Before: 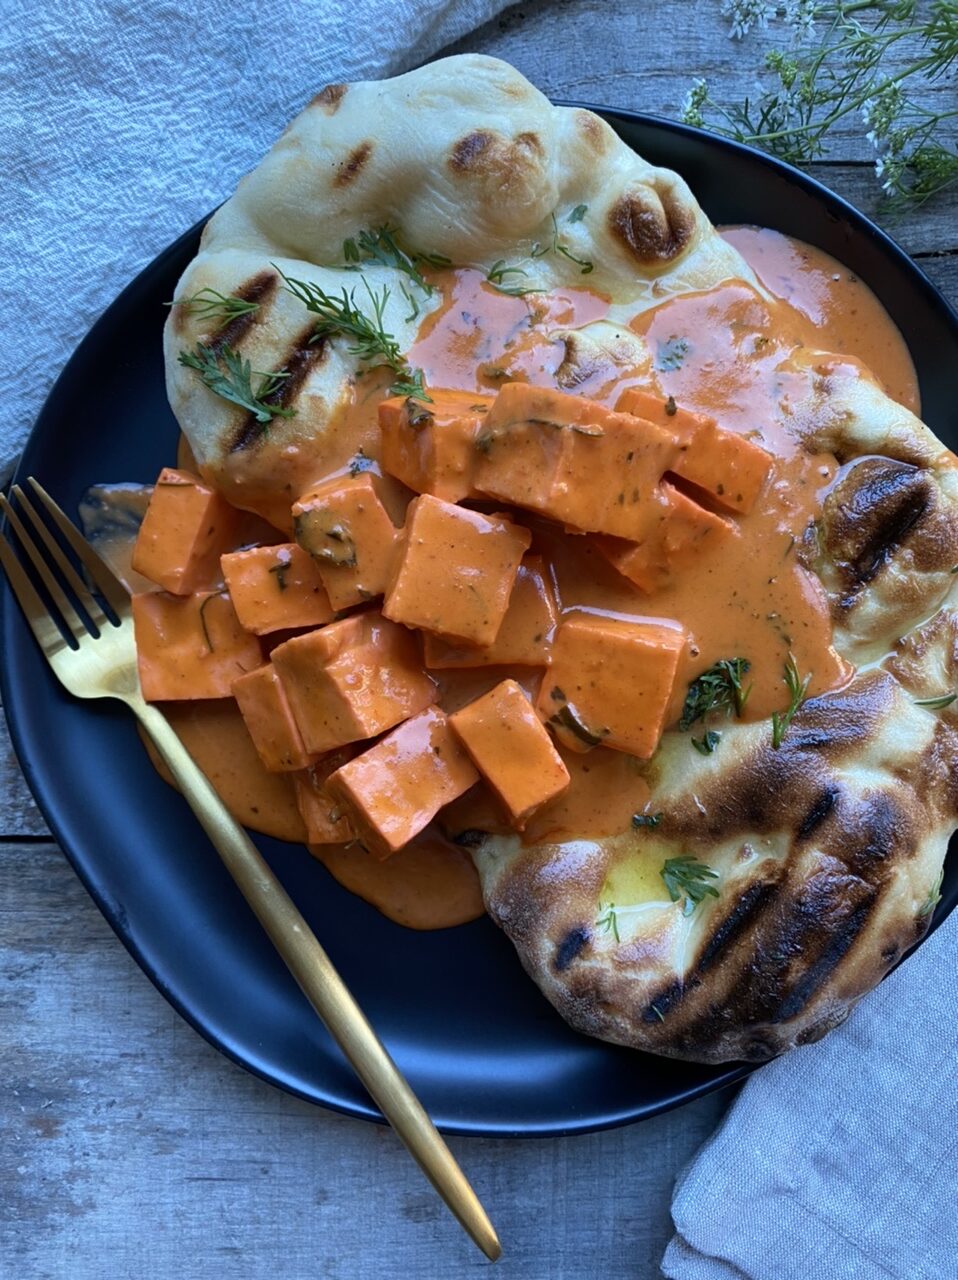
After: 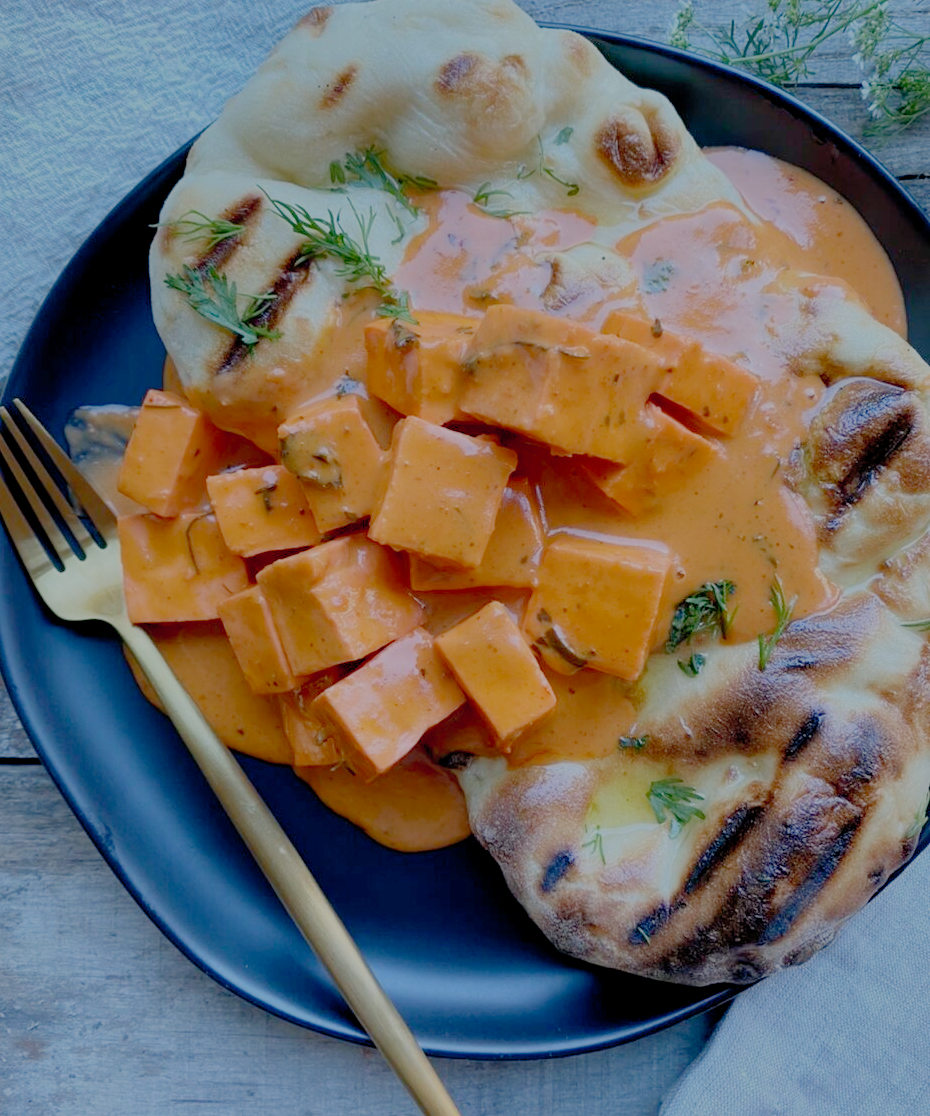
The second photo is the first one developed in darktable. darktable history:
crop: left 1.507%, top 6.147%, right 1.379%, bottom 6.637%
shadows and highlights: shadows 25, highlights -25
filmic rgb: white relative exposure 8 EV, threshold 3 EV, structure ↔ texture 100%, target black luminance 0%, hardness 2.44, latitude 76.53%, contrast 0.562, shadows ↔ highlights balance 0%, preserve chrominance no, color science v4 (2020), iterations of high-quality reconstruction 10, type of noise poissonian, enable highlight reconstruction true
contrast brightness saturation: brightness 0.09, saturation 0.19
